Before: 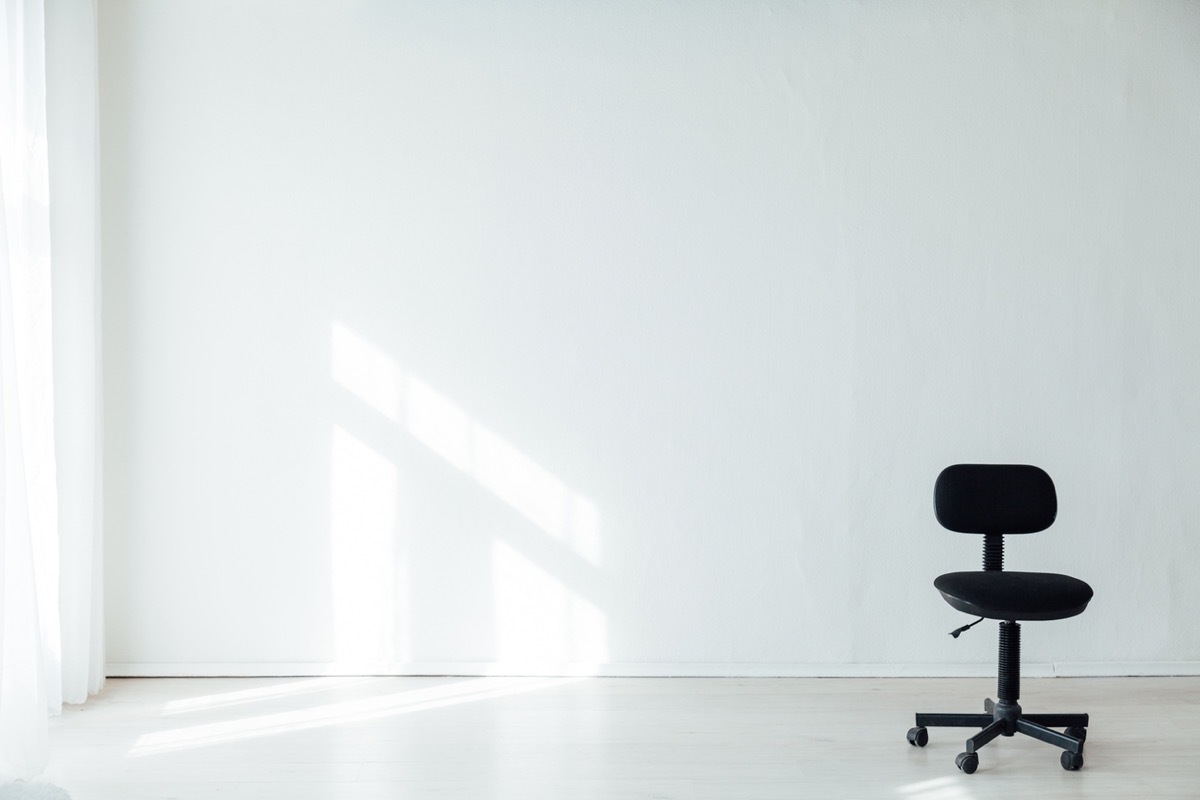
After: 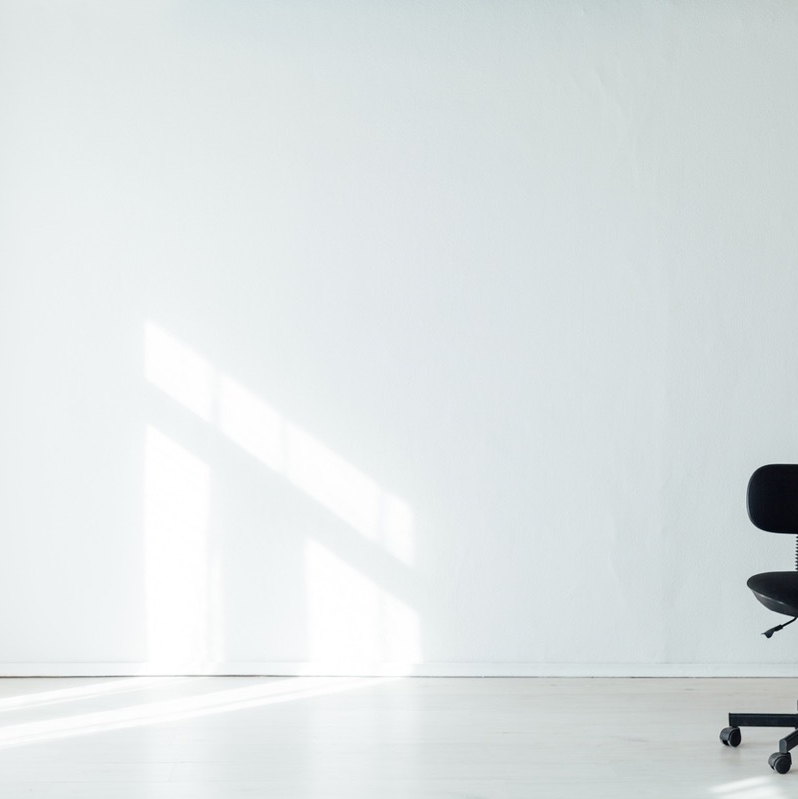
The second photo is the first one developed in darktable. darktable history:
crop and rotate: left 15.618%, right 17.806%
